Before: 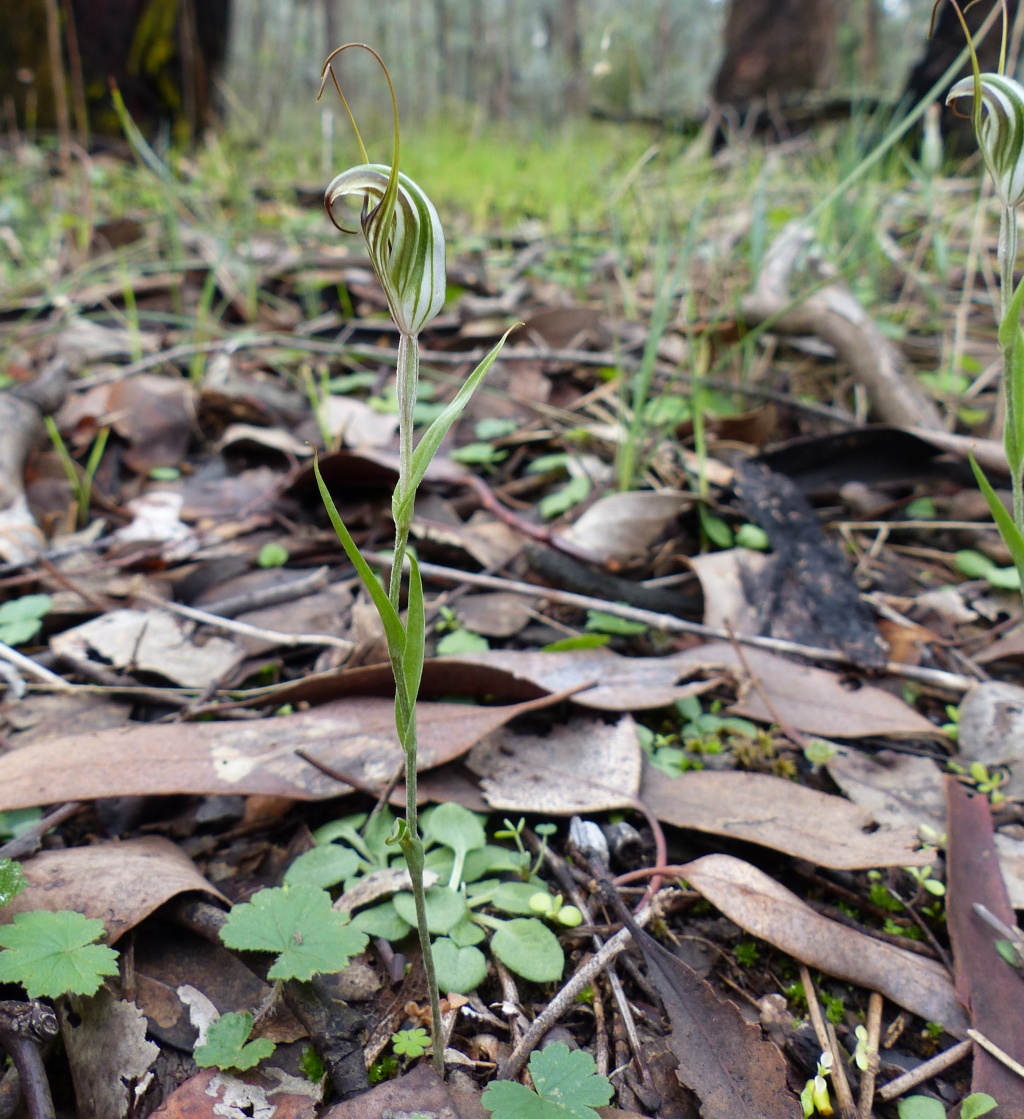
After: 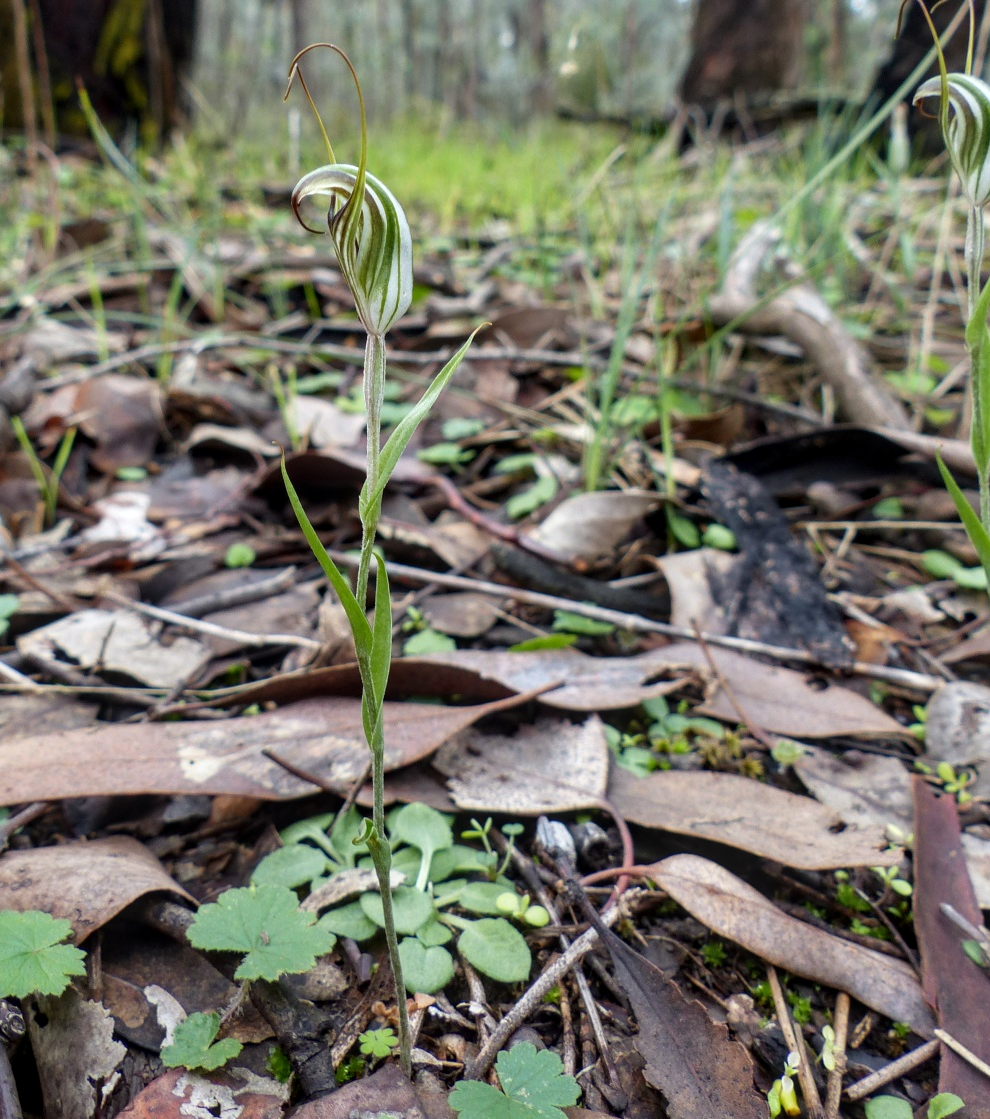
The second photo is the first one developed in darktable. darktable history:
local contrast: on, module defaults
crop and rotate: left 3.238%
